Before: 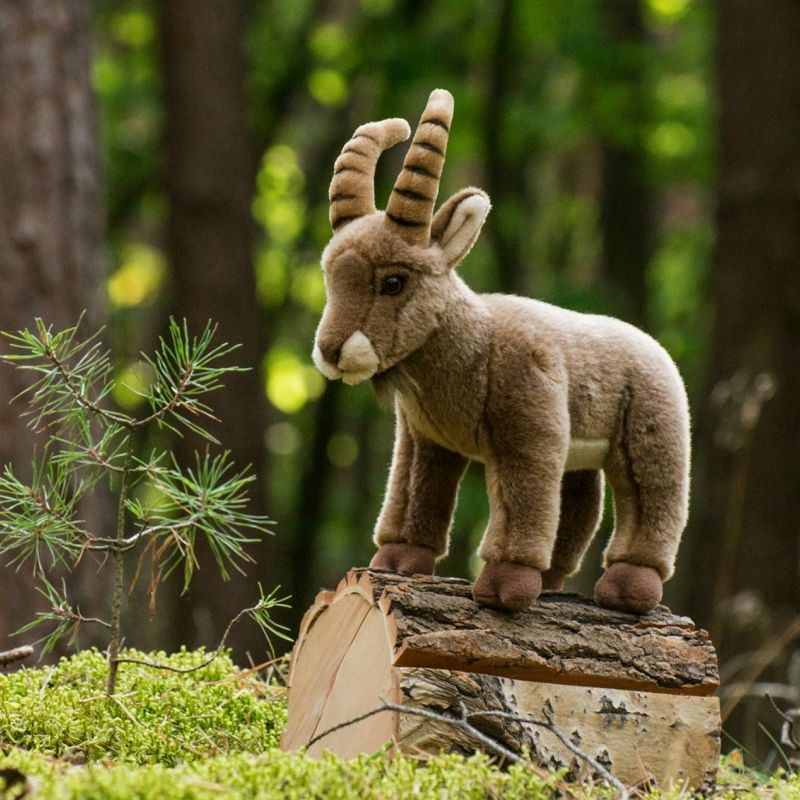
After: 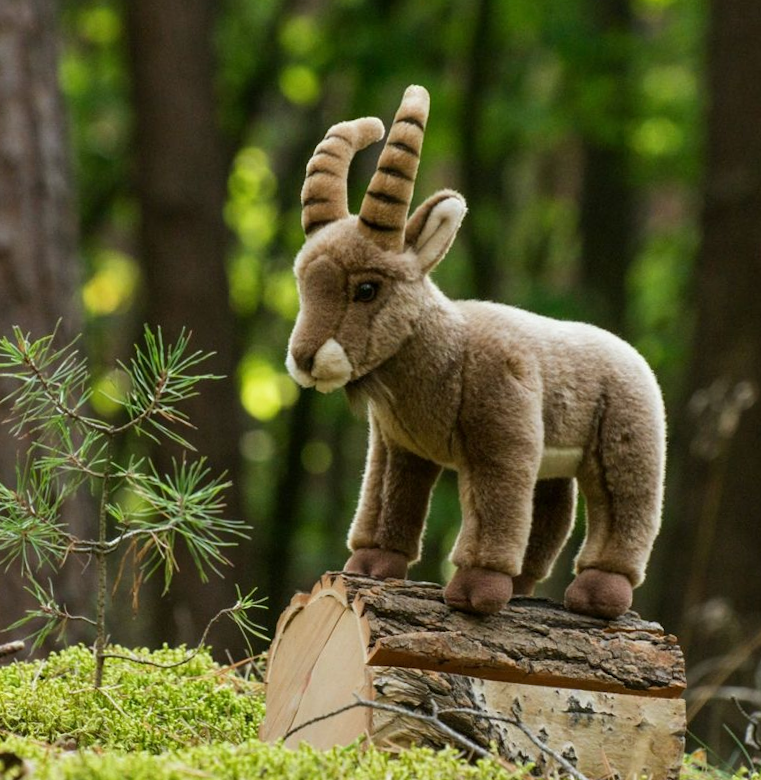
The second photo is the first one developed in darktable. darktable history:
white balance: red 0.978, blue 0.999
rotate and perspective: rotation 0.074°, lens shift (vertical) 0.096, lens shift (horizontal) -0.041, crop left 0.043, crop right 0.952, crop top 0.024, crop bottom 0.979
